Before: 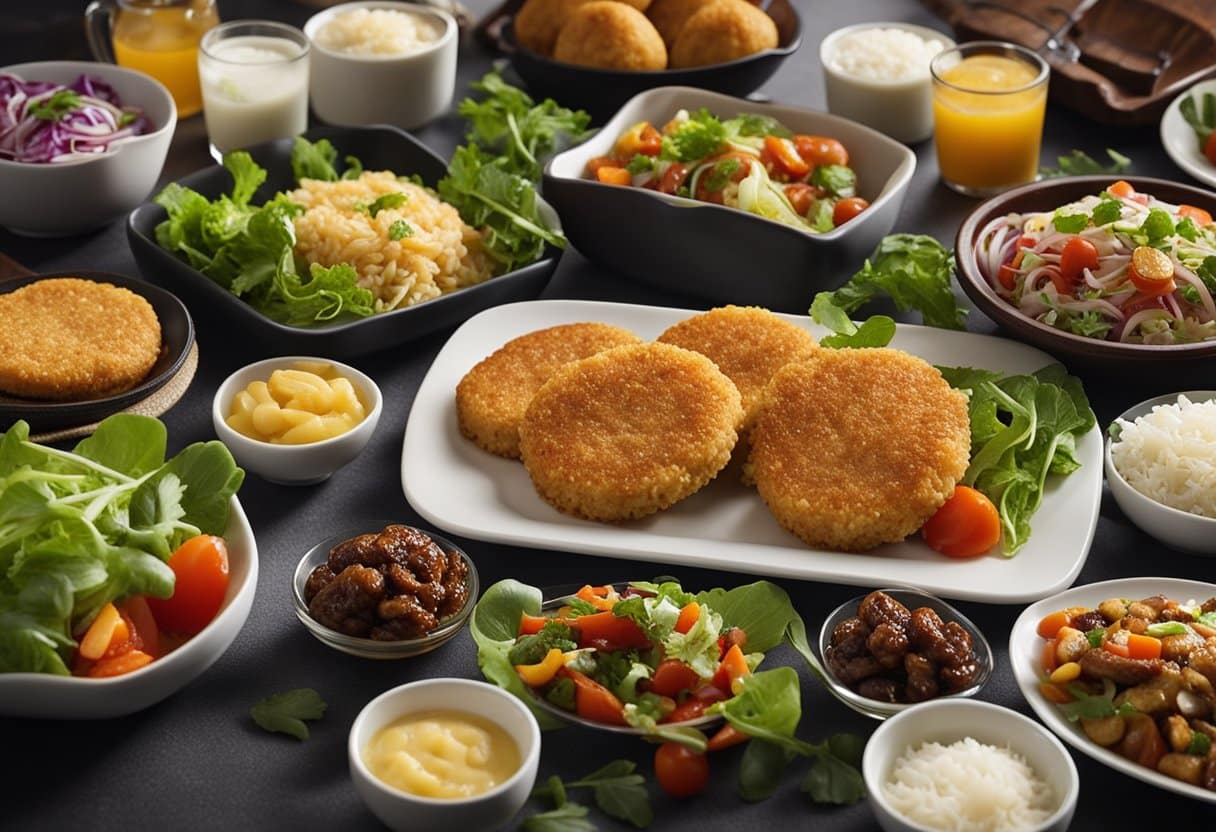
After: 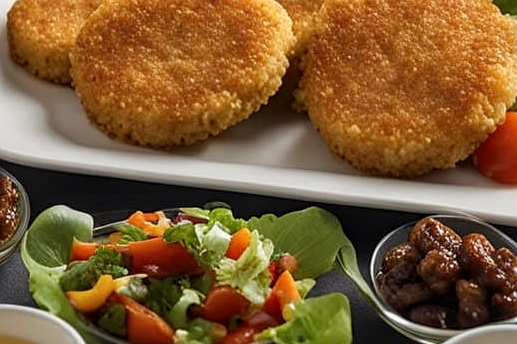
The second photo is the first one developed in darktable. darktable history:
crop: left 36.952%, top 45.031%, right 20.51%, bottom 13.6%
sharpen: amount 0.213
exposure: exposure -0.018 EV, compensate exposure bias true, compensate highlight preservation false
local contrast: on, module defaults
